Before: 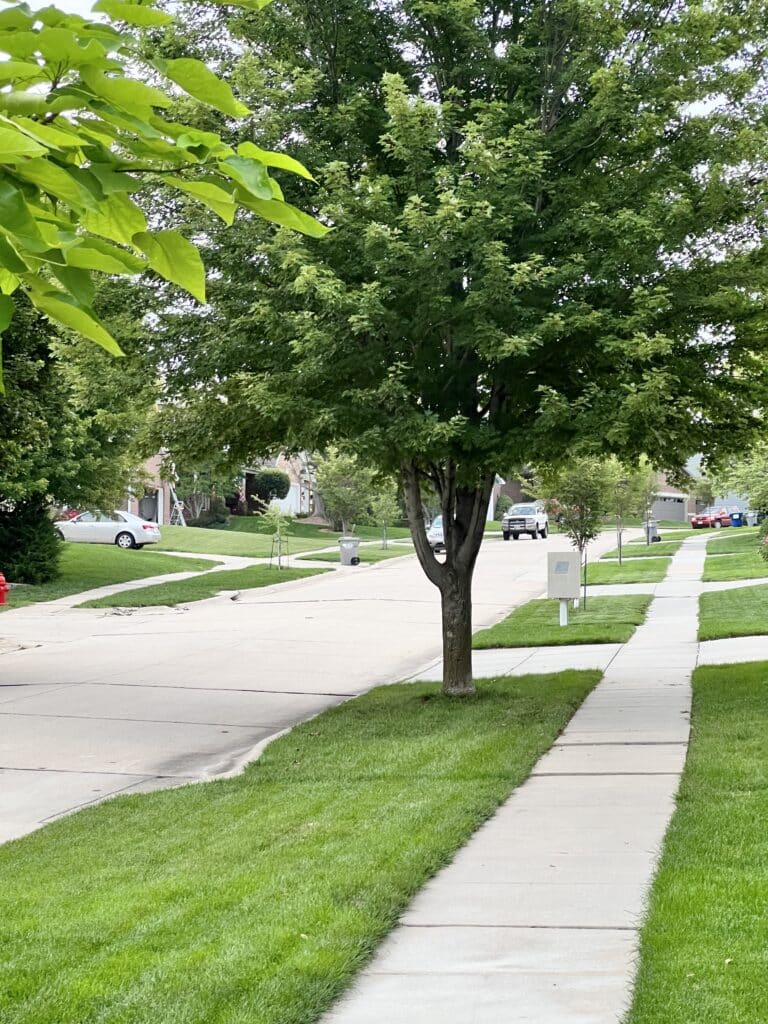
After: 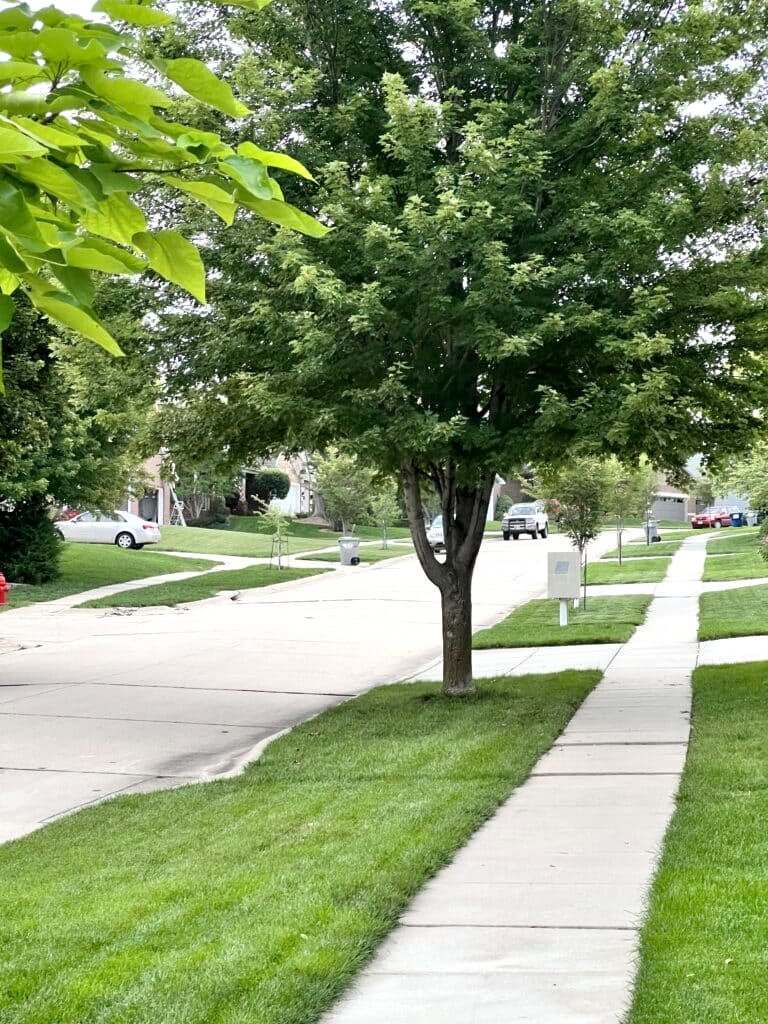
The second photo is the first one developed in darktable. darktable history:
contrast equalizer: octaves 7, y [[0.439, 0.44, 0.442, 0.457, 0.493, 0.498], [0.5 ×6], [0.5 ×6], [0 ×6], [0 ×6]], mix -0.312
shadows and highlights: shadows 3.88, highlights -17.83, soften with gaussian
color correction: highlights b* 0.007, saturation 0.835
exposure: exposure 0.162 EV, compensate highlight preservation false
